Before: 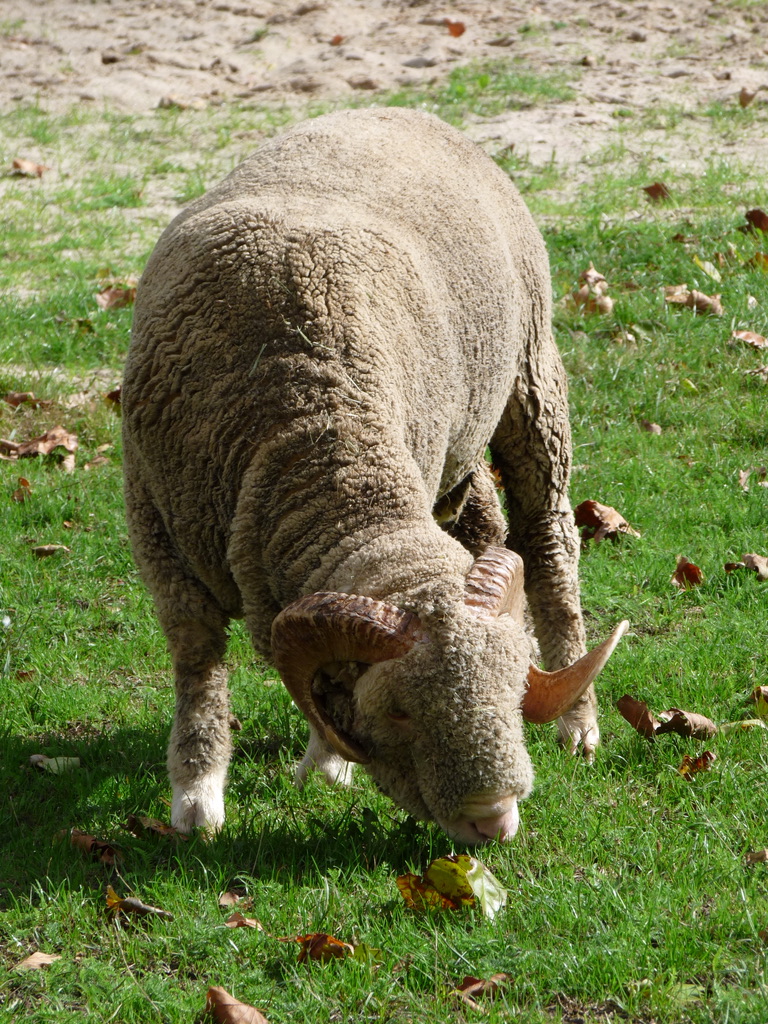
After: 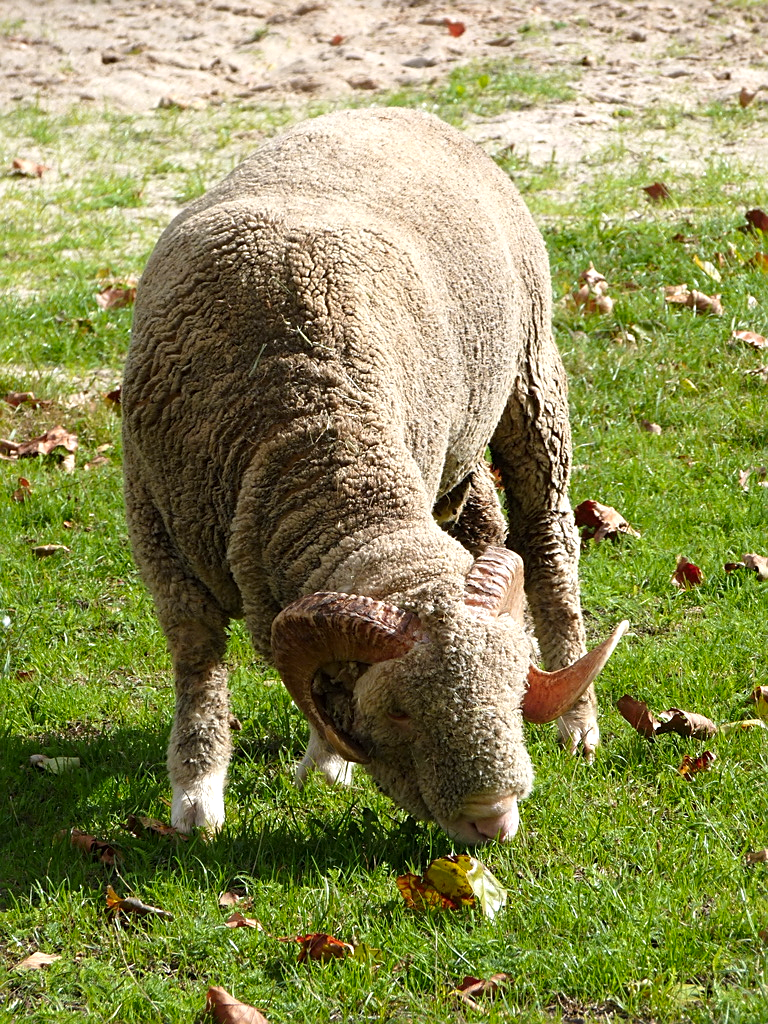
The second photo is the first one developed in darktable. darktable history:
color zones: curves: ch1 [(0.235, 0.558) (0.75, 0.5)]; ch2 [(0.25, 0.462) (0.749, 0.457)]
exposure: exposure 0.361 EV, compensate exposure bias true, compensate highlight preservation false
sharpen: on, module defaults
